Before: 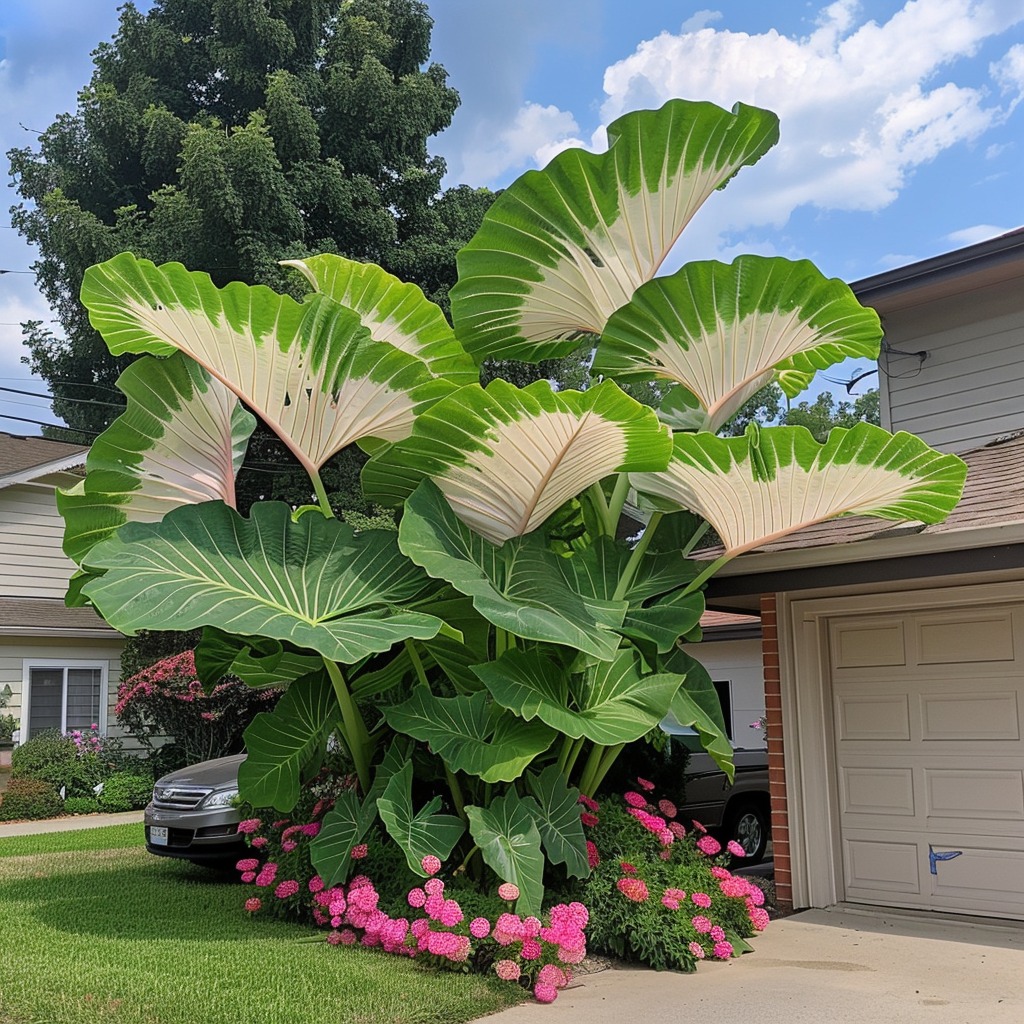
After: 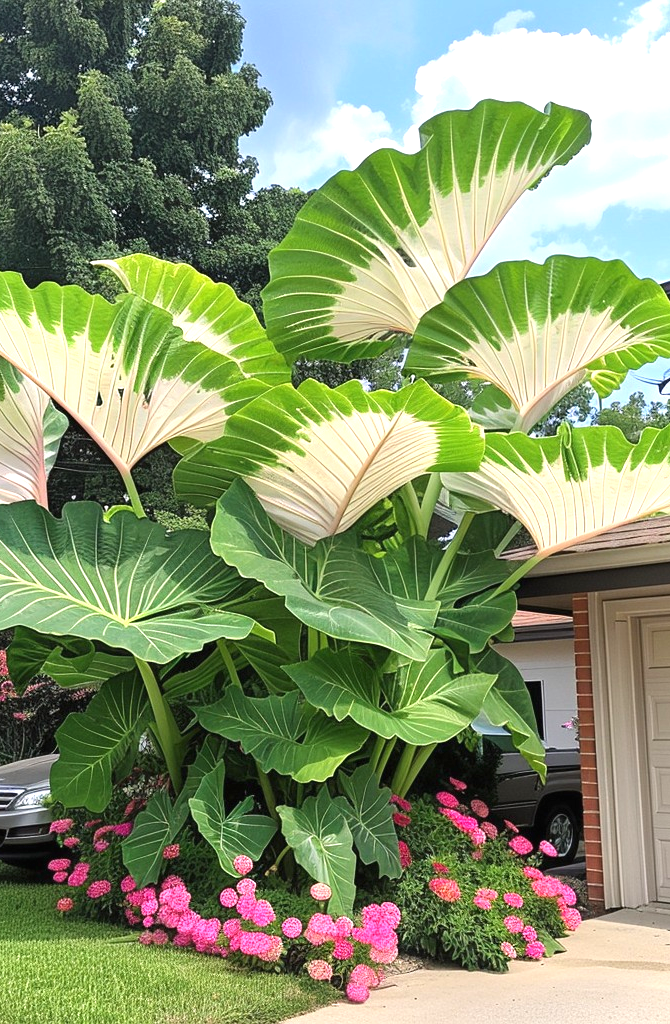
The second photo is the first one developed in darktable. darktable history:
crop and rotate: left 18.413%, right 16.063%
exposure: black level correction -0.001, exposure 0.903 EV, compensate highlight preservation false
